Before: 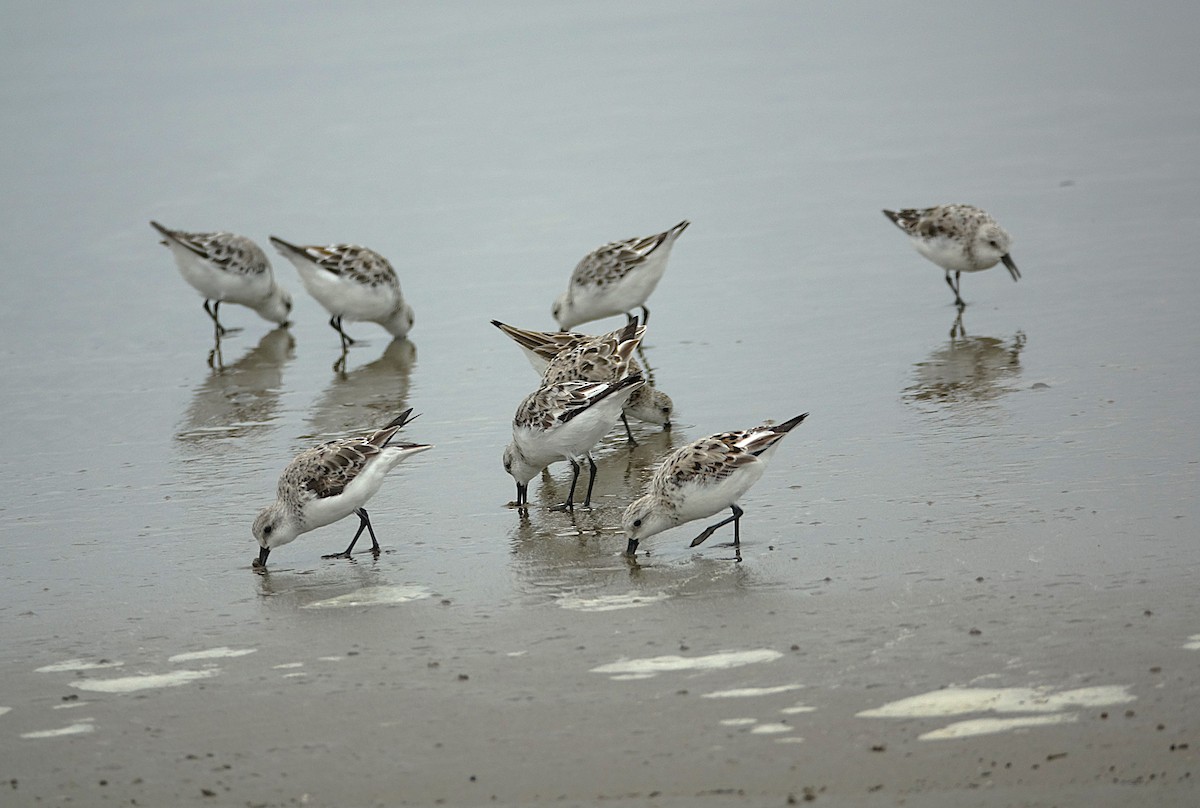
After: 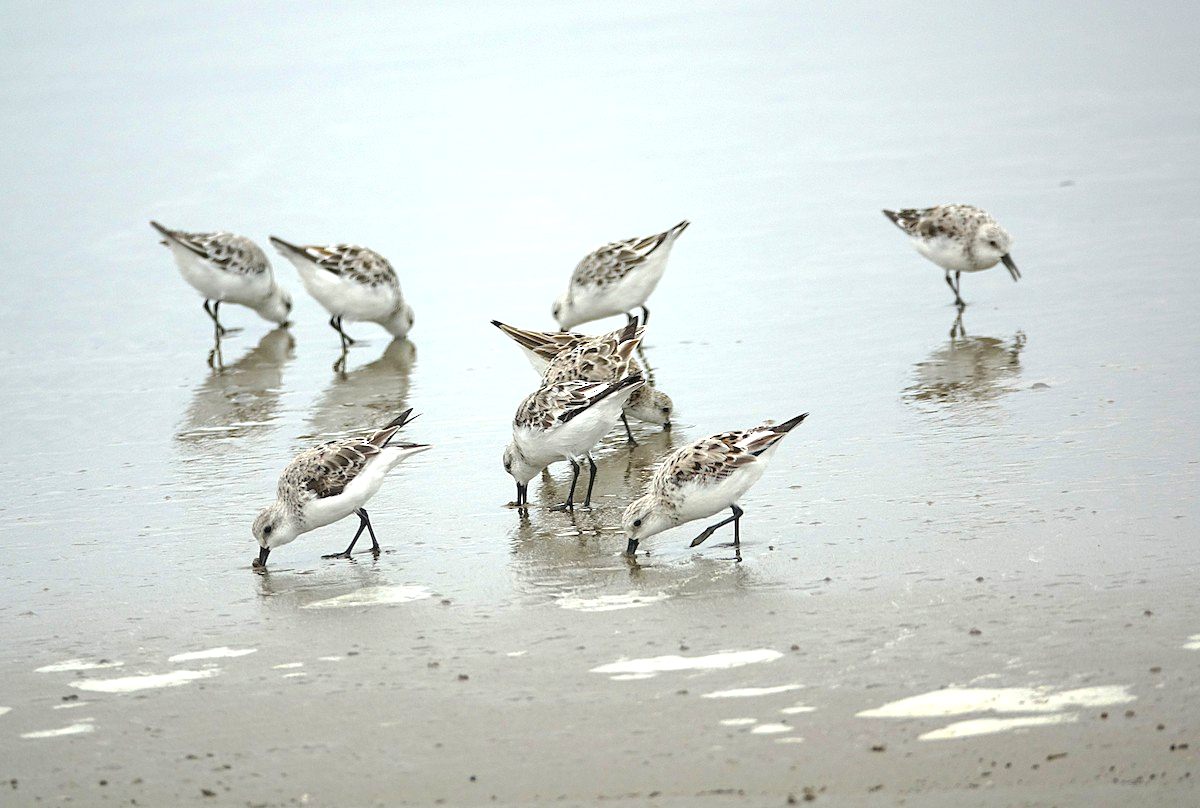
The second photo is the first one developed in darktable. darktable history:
exposure: exposure 1.001 EV, compensate highlight preservation false
